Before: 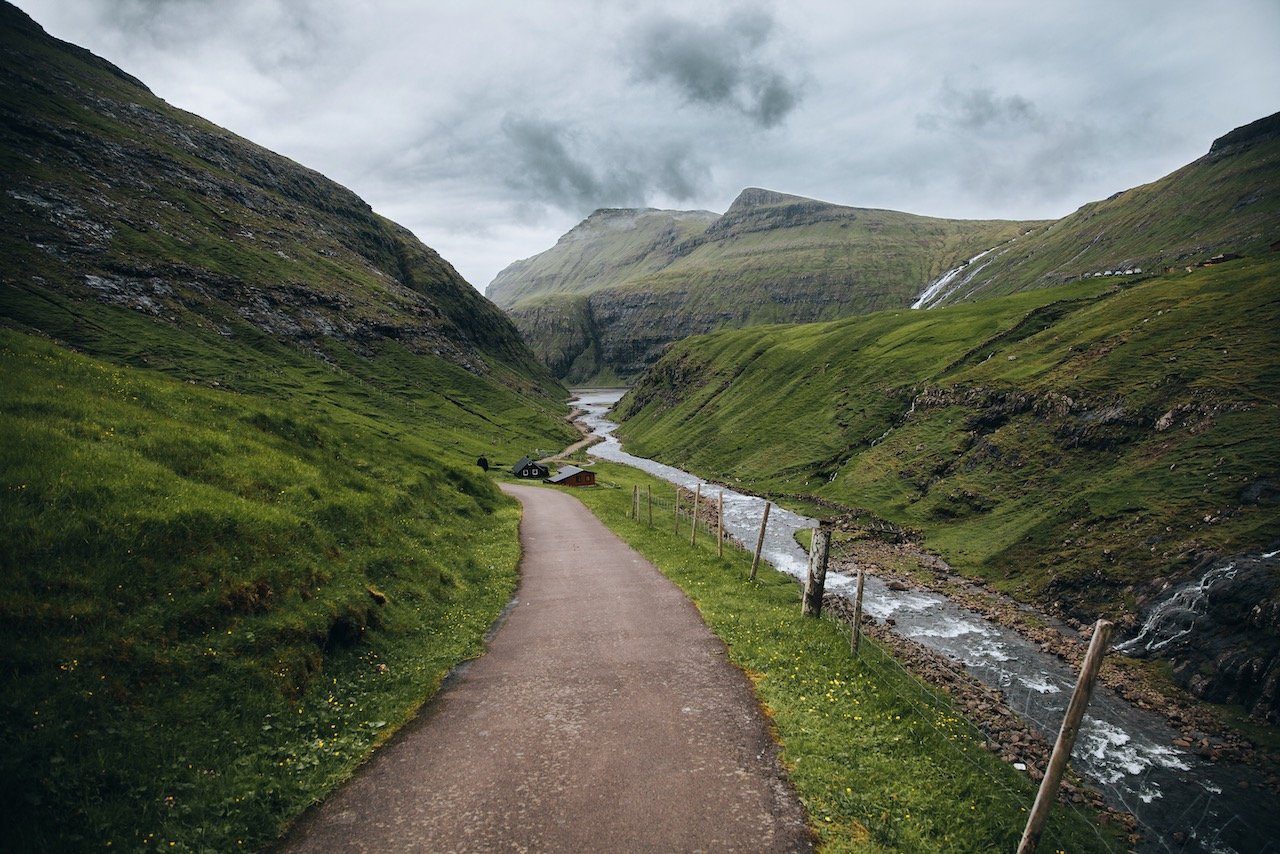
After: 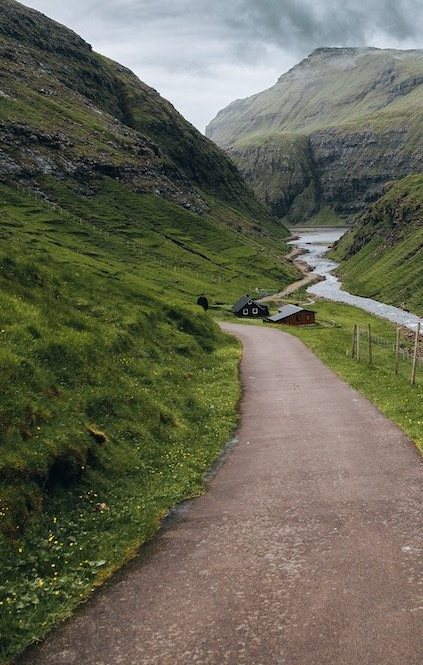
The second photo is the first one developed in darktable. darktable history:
crop and rotate: left 21.877%, top 19.049%, right 45.045%, bottom 2.998%
